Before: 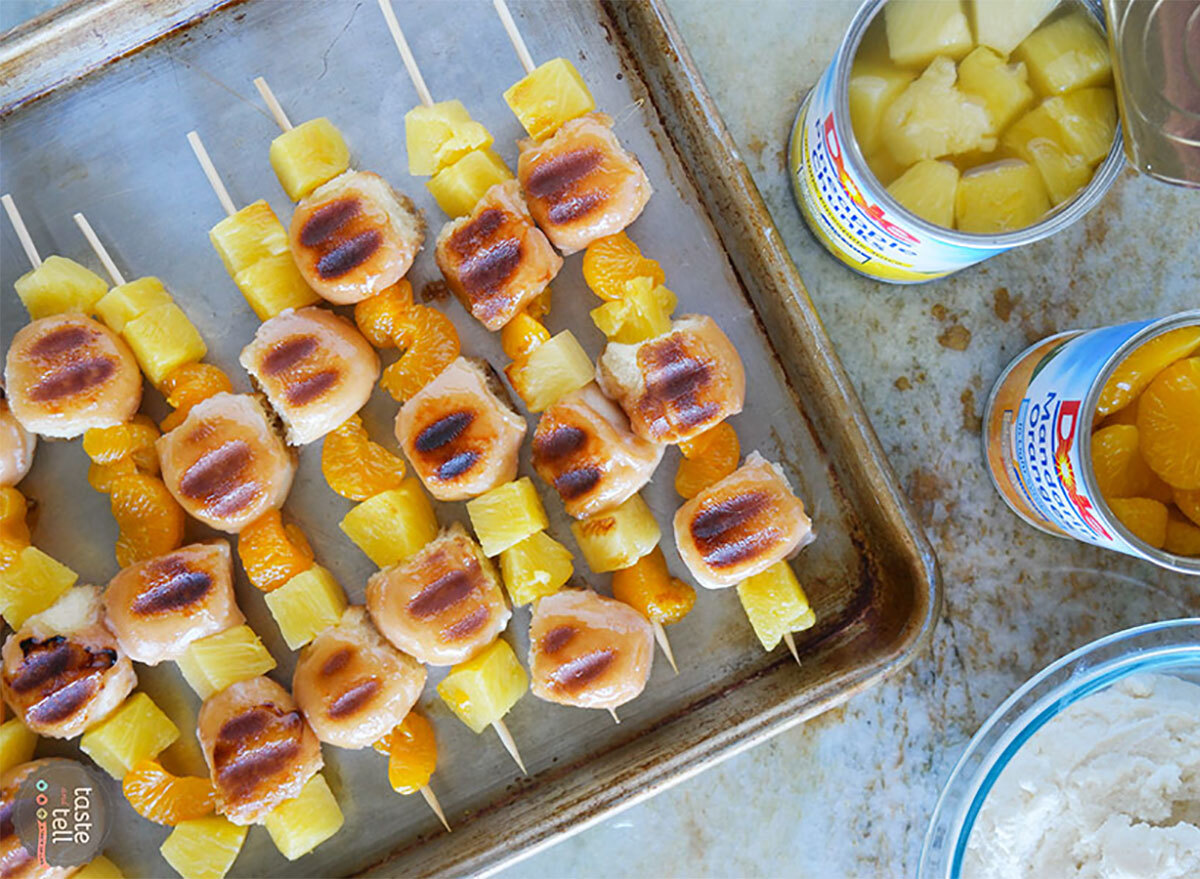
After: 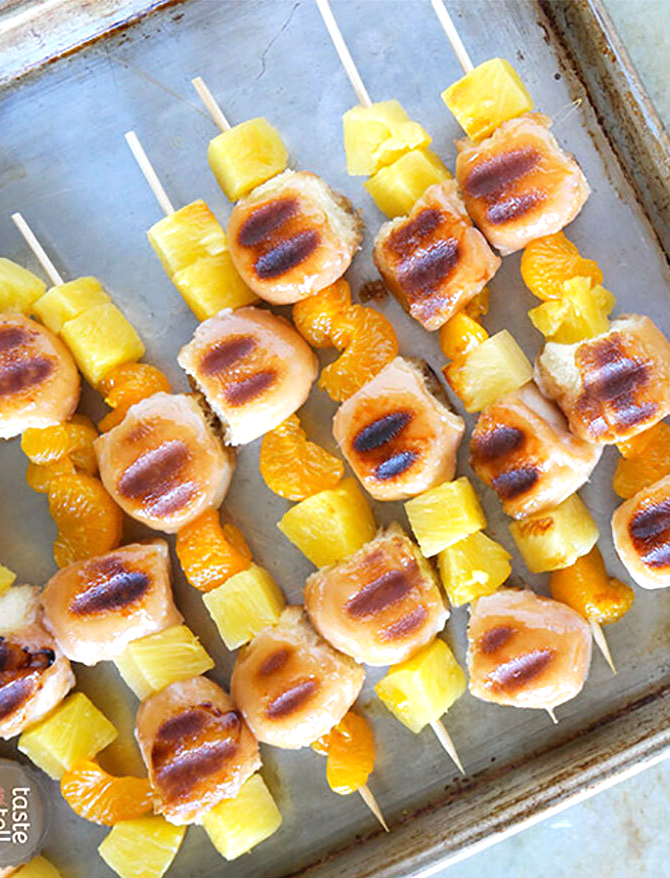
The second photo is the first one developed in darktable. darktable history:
crop: left 5.198%, right 38.891%
tone equalizer: -8 EV -0.435 EV, -7 EV -0.388 EV, -6 EV -0.357 EV, -5 EV -0.197 EV, -3 EV 0.241 EV, -2 EV 0.325 EV, -1 EV 0.376 EV, +0 EV 0.433 EV
